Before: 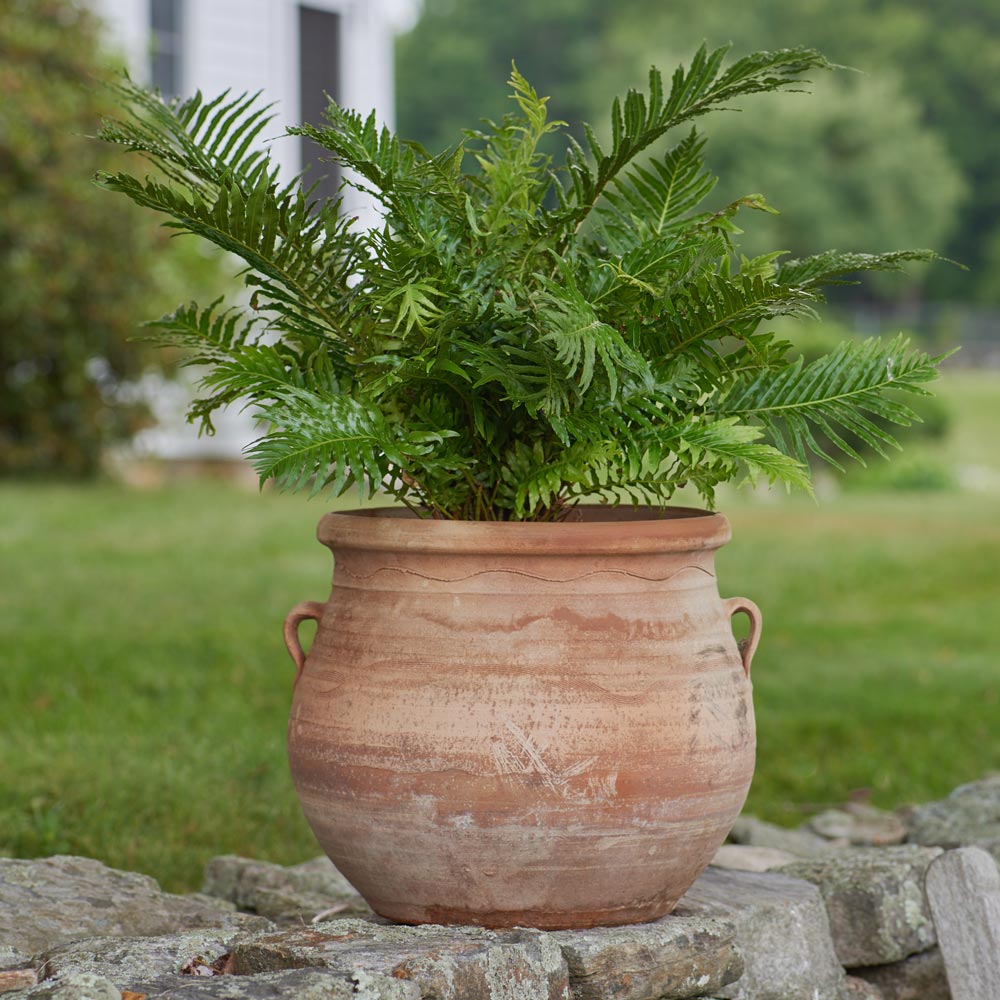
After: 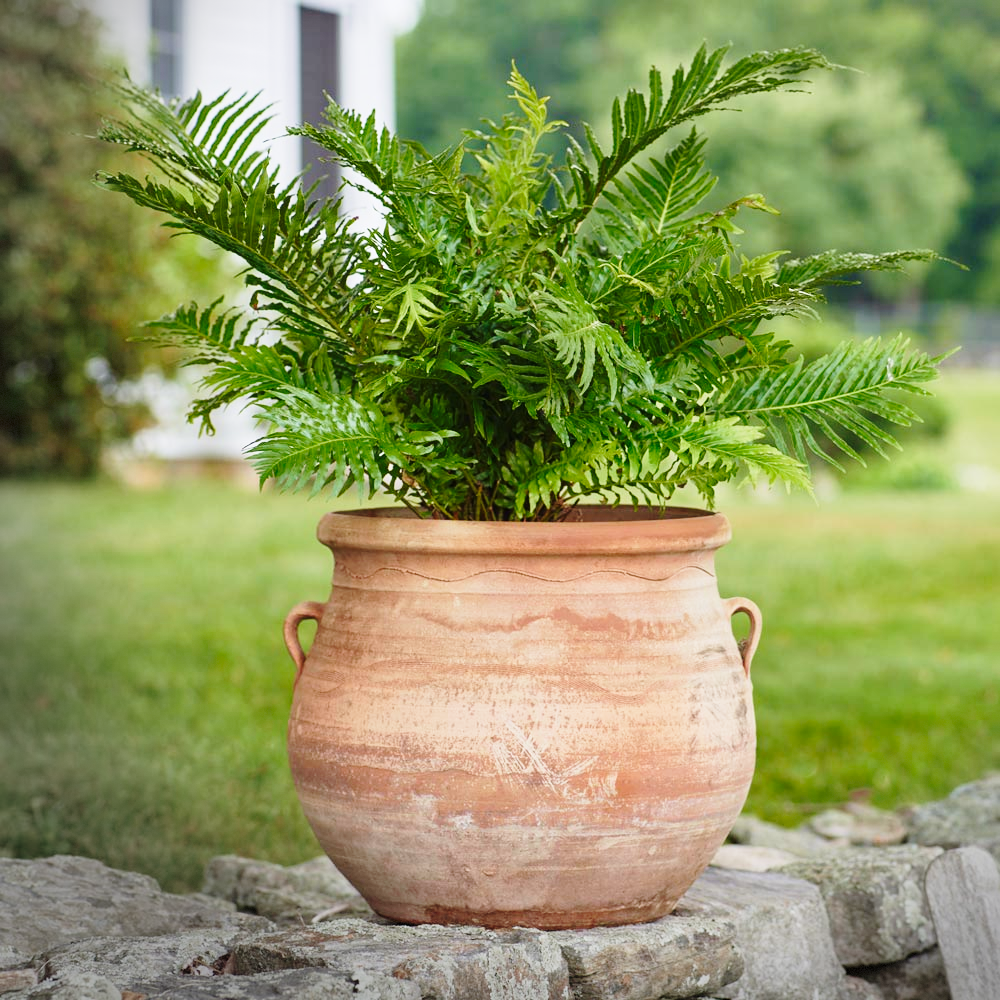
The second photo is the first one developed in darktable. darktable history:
base curve: curves: ch0 [(0, 0) (0.028, 0.03) (0.121, 0.232) (0.46, 0.748) (0.859, 0.968) (1, 1)], preserve colors none
velvia: strength 14.85%
vignetting: fall-off start 92.48%, center (0.219, -0.236), dithering 8-bit output
